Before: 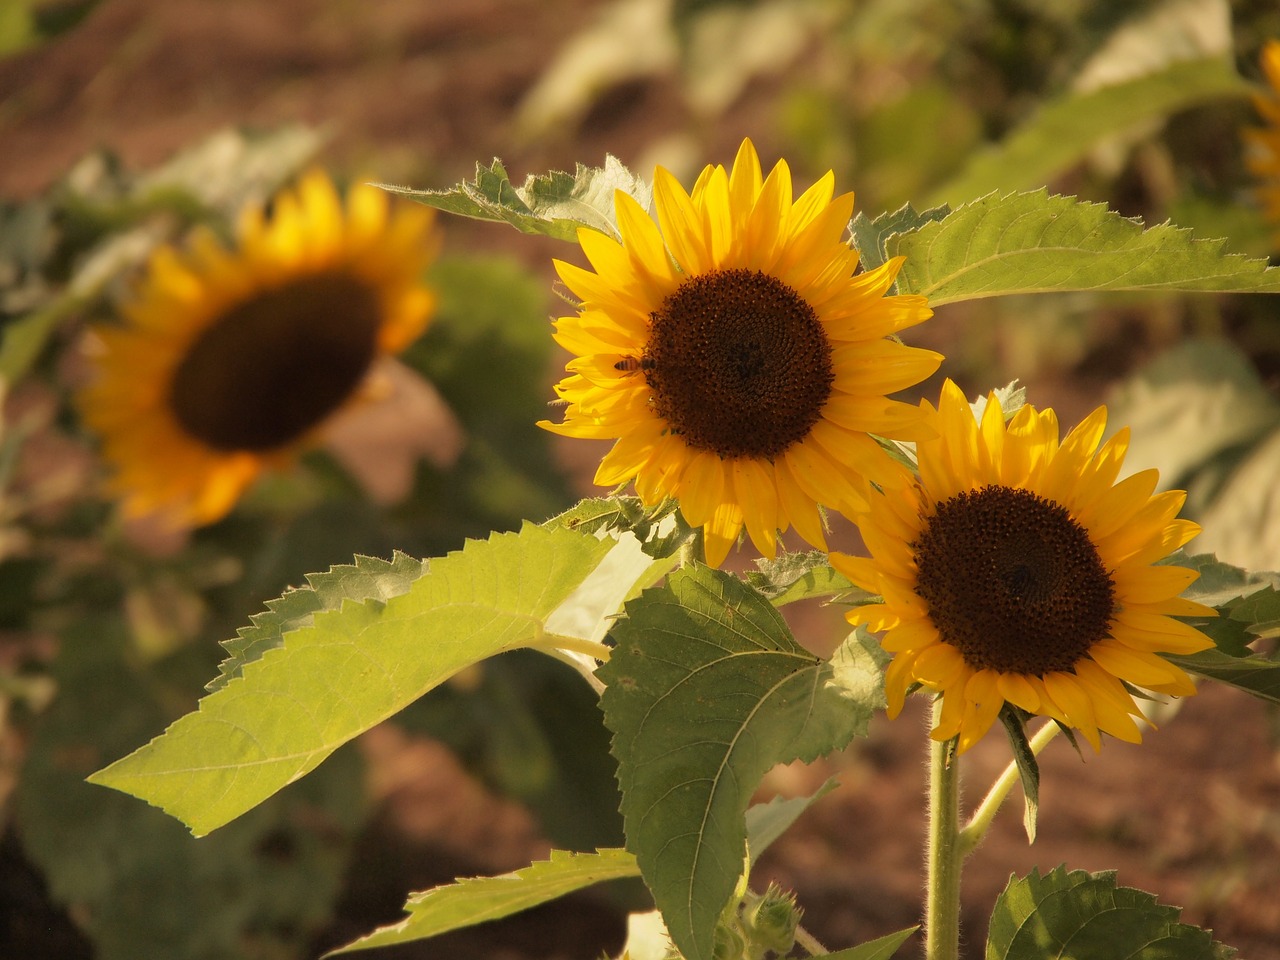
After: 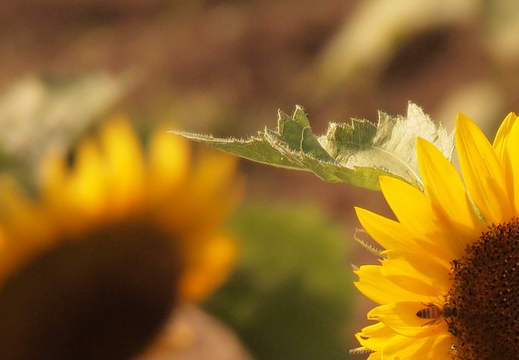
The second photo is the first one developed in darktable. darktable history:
crop: left 15.541%, top 5.457%, right 43.875%, bottom 57.042%
